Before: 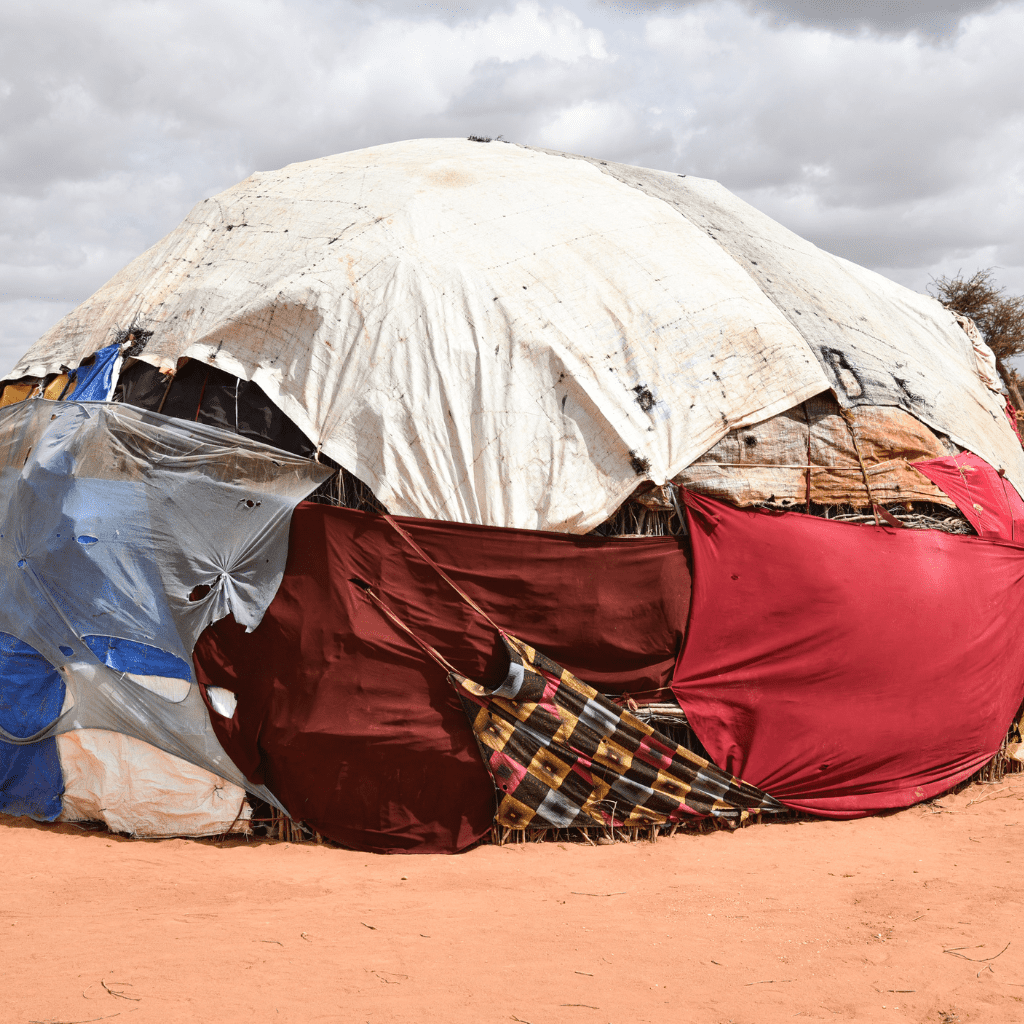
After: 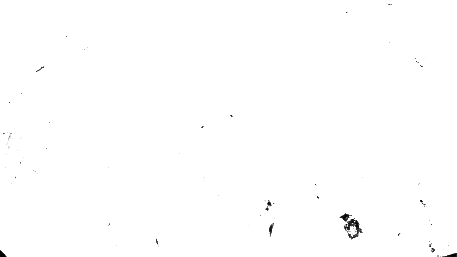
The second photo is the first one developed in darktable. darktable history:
crop: left 28.64%, top 16.832%, right 26.637%, bottom 58.055%
contrast brightness saturation: contrast 0.53, brightness 0.47, saturation -1
levels: levels [0.044, 0.475, 0.791]
grain: coarseness 14.49 ISO, strength 48.04%, mid-tones bias 35%
tone equalizer: -8 EV -0.75 EV, -7 EV -0.7 EV, -6 EV -0.6 EV, -5 EV -0.4 EV, -3 EV 0.4 EV, -2 EV 0.6 EV, -1 EV 0.7 EV, +0 EV 0.75 EV, edges refinement/feathering 500, mask exposure compensation -1.57 EV, preserve details no
